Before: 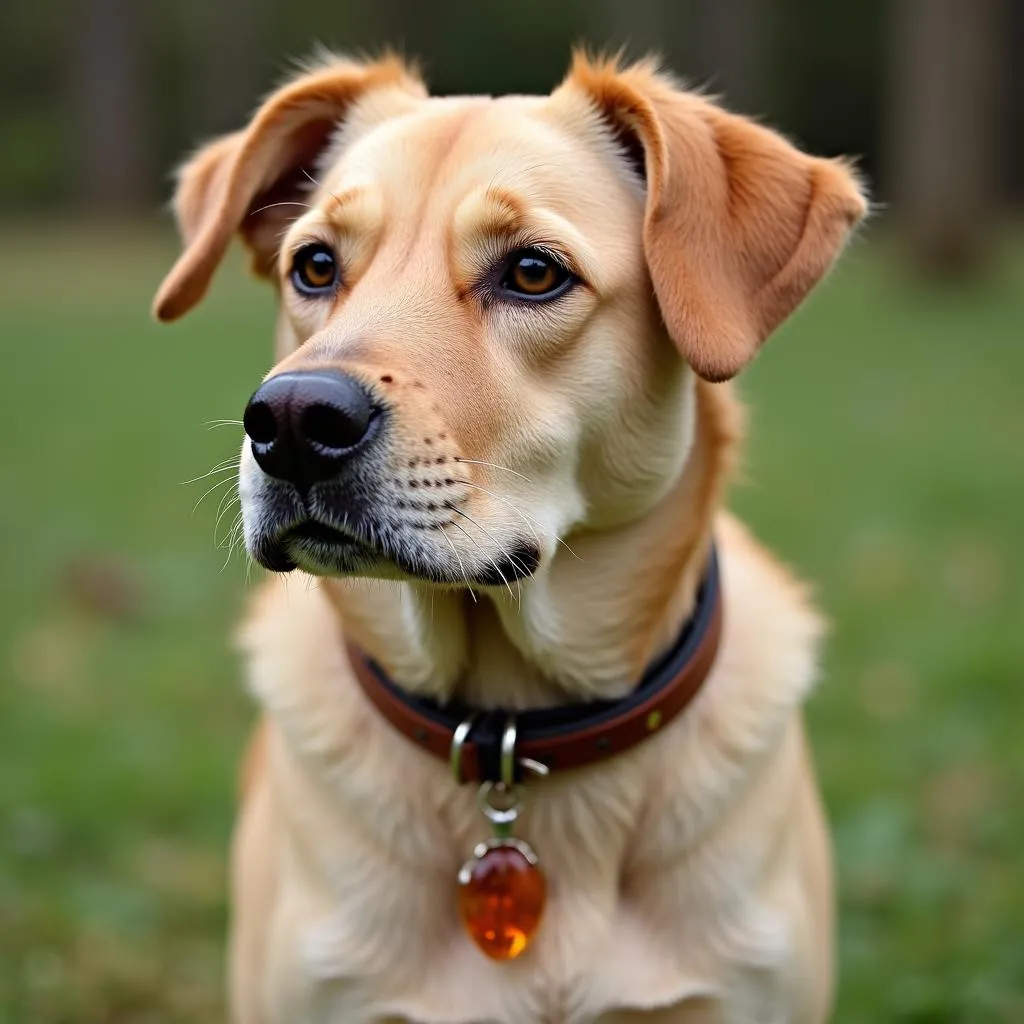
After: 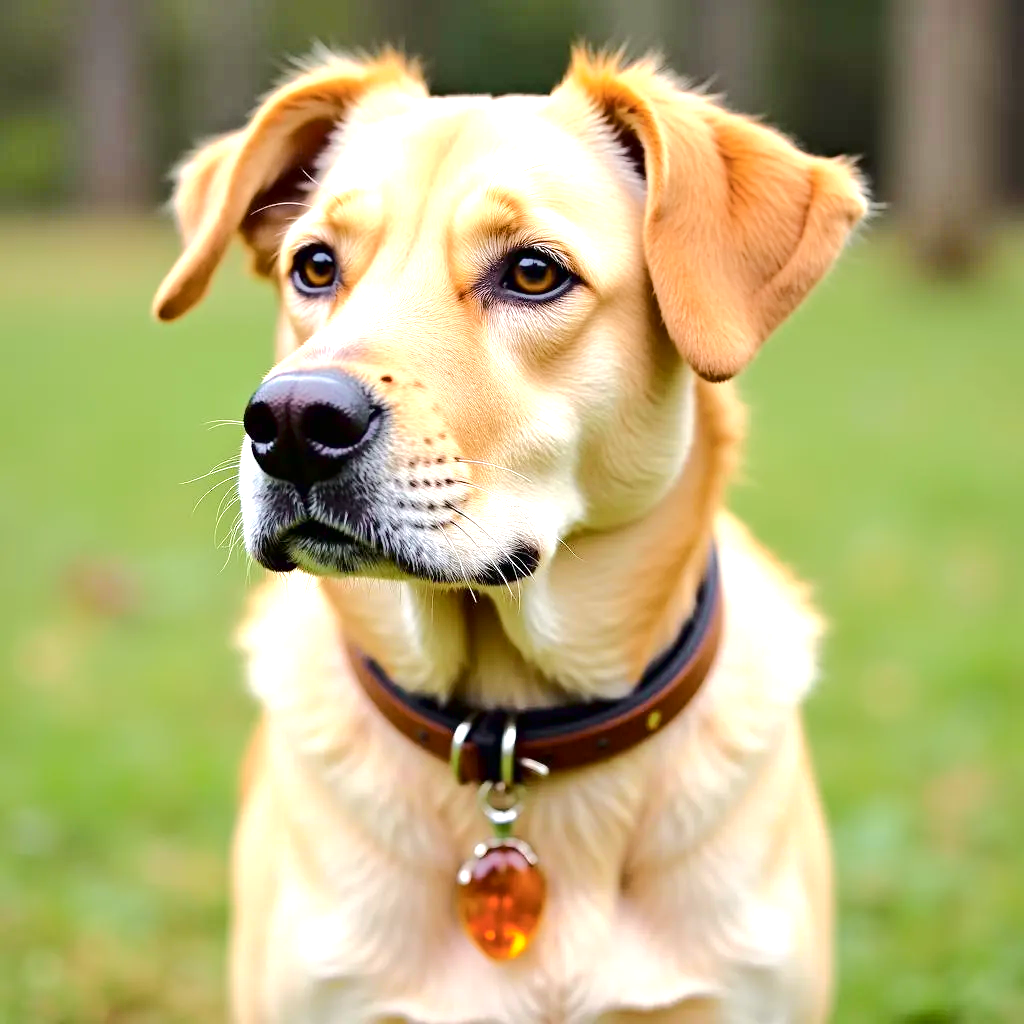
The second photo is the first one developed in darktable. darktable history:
exposure: black level correction 0, exposure 1.2 EV, compensate highlight preservation false
color balance rgb: linear chroma grading › global chroma 15.583%, perceptual saturation grading › global saturation 2.795%, perceptual brilliance grading › mid-tones 9.214%, perceptual brilliance grading › shadows 14.156%
tone curve: curves: ch0 [(0, 0) (0.052, 0.018) (0.236, 0.207) (0.41, 0.417) (0.485, 0.518) (0.54, 0.584) (0.625, 0.666) (0.845, 0.828) (0.994, 0.964)]; ch1 [(0, 0) (0.136, 0.146) (0.317, 0.34) (0.382, 0.408) (0.434, 0.441) (0.472, 0.479) (0.498, 0.501) (0.557, 0.558) (0.616, 0.59) (0.739, 0.7) (1, 1)]; ch2 [(0, 0) (0.352, 0.403) (0.447, 0.466) (0.482, 0.482) (0.528, 0.526) (0.586, 0.577) (0.618, 0.621) (0.785, 0.747) (1, 1)], color space Lab, independent channels, preserve colors none
